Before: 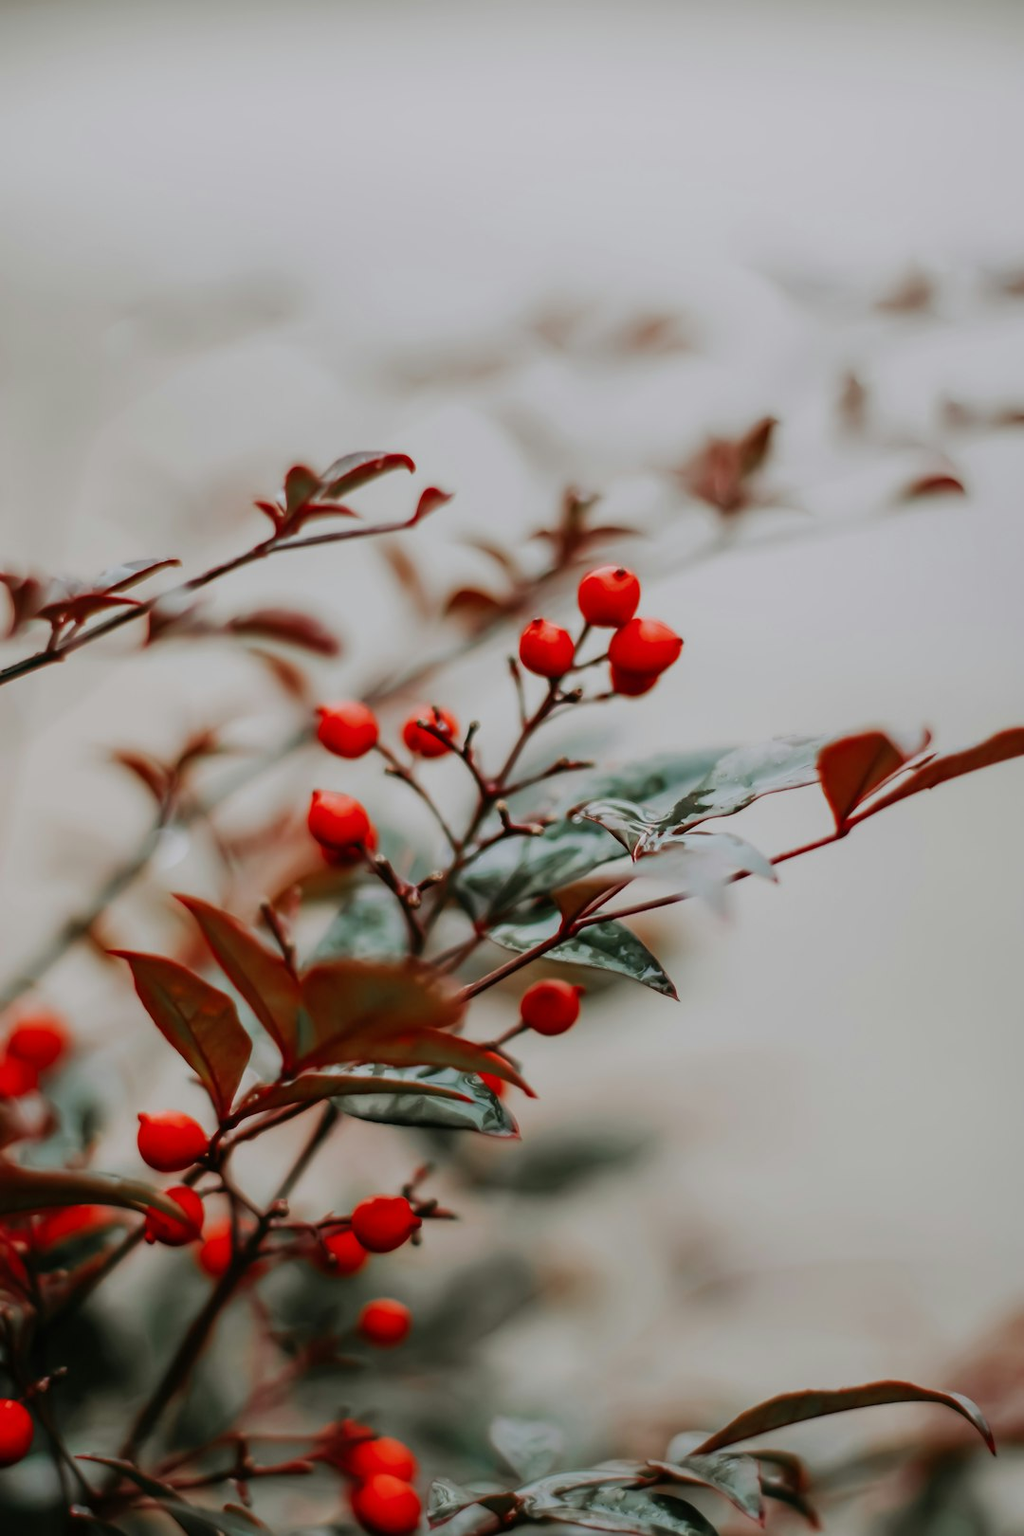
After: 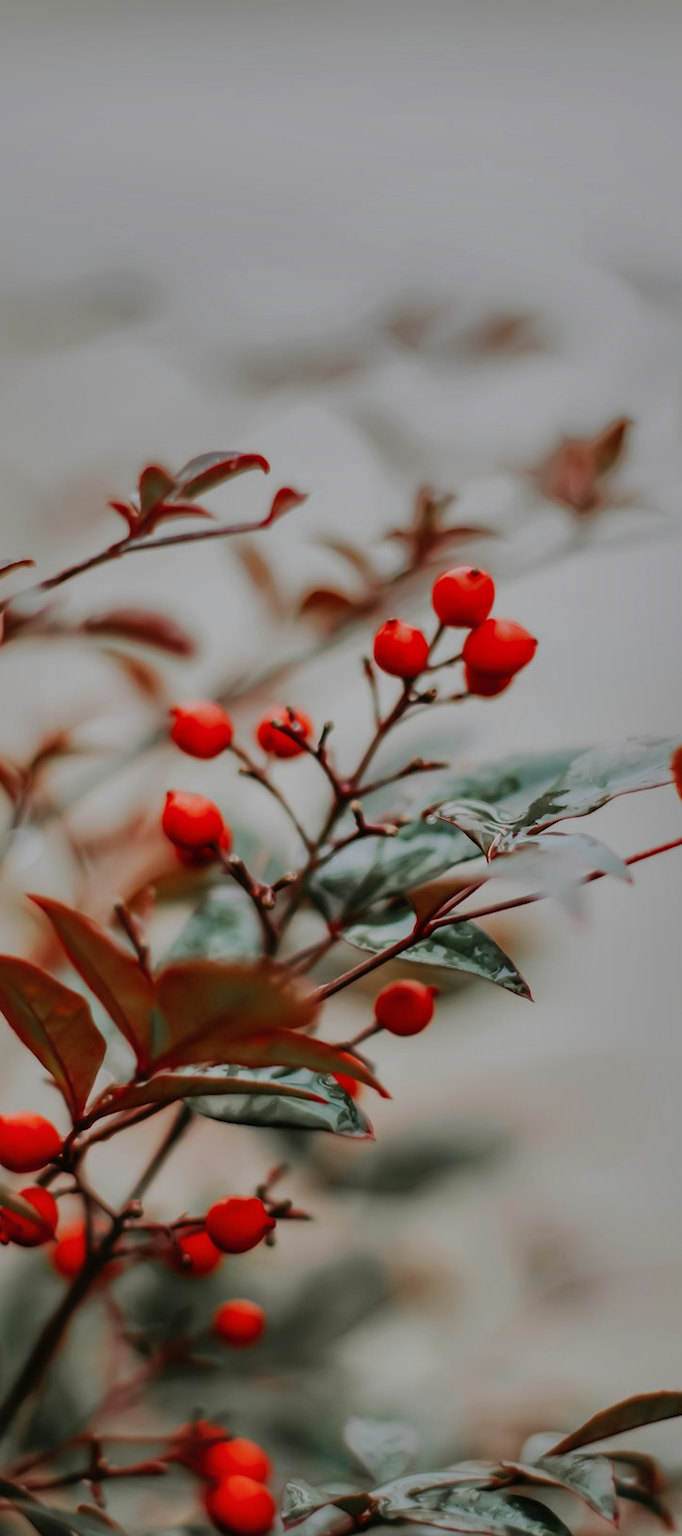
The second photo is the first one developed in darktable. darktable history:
shadows and highlights: shadows 25, highlights -70
crop and rotate: left 14.292%, right 19.041%
